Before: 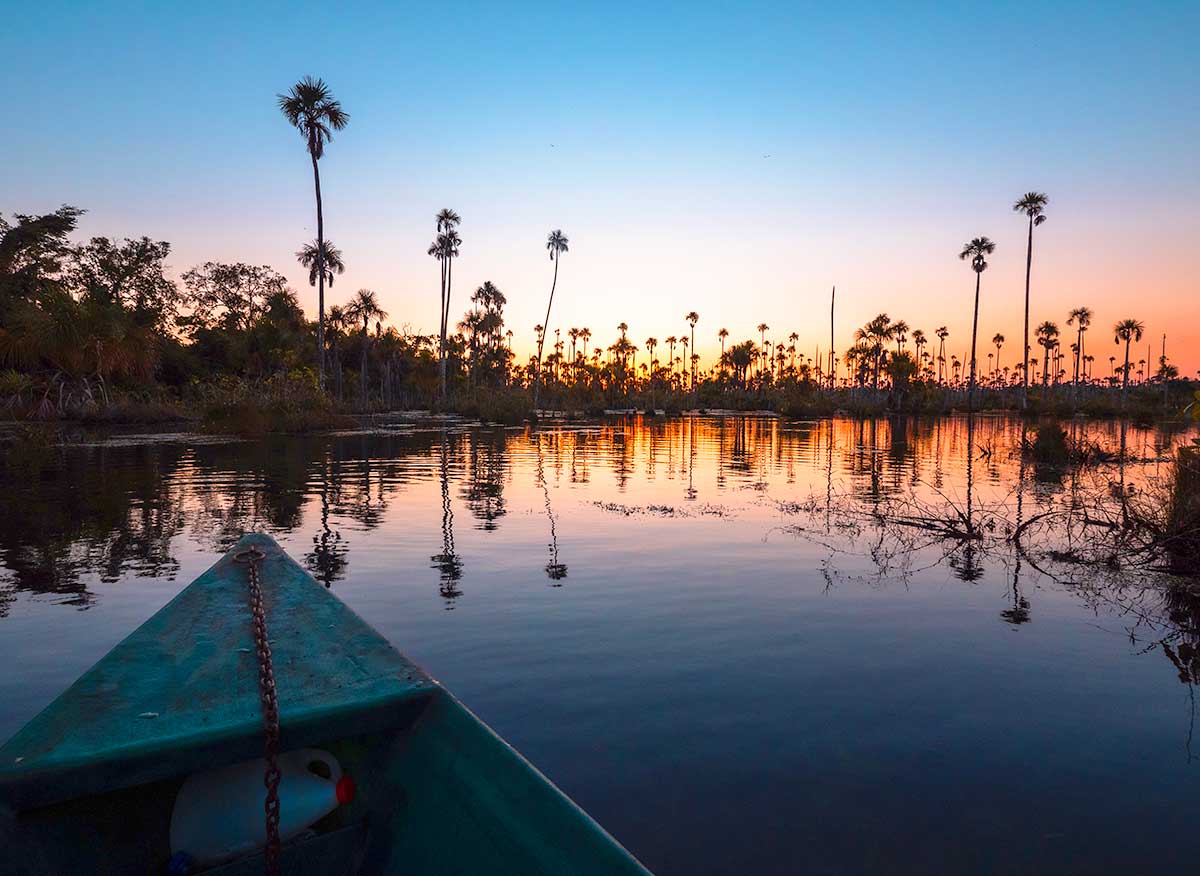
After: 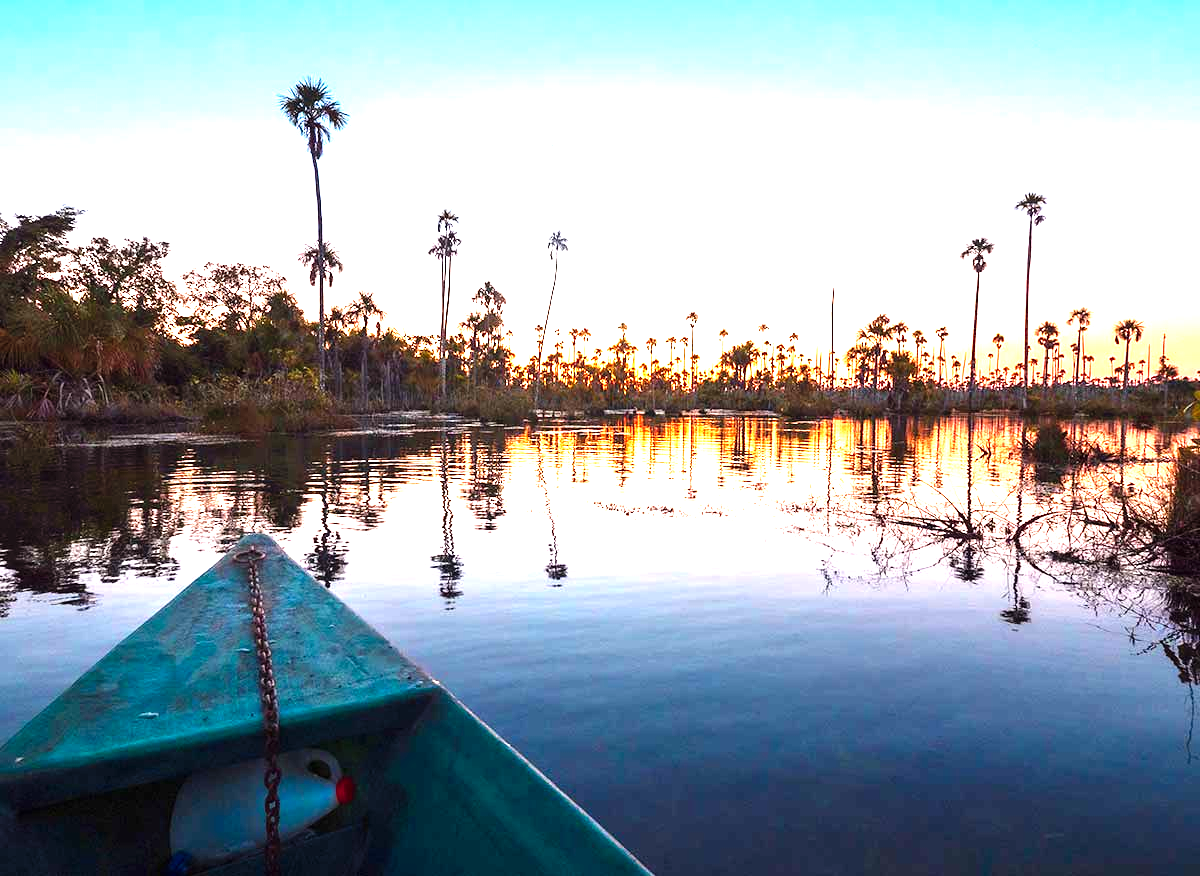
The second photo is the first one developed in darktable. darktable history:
levels: levels [0, 0.281, 0.562]
contrast brightness saturation: saturation -0.104
